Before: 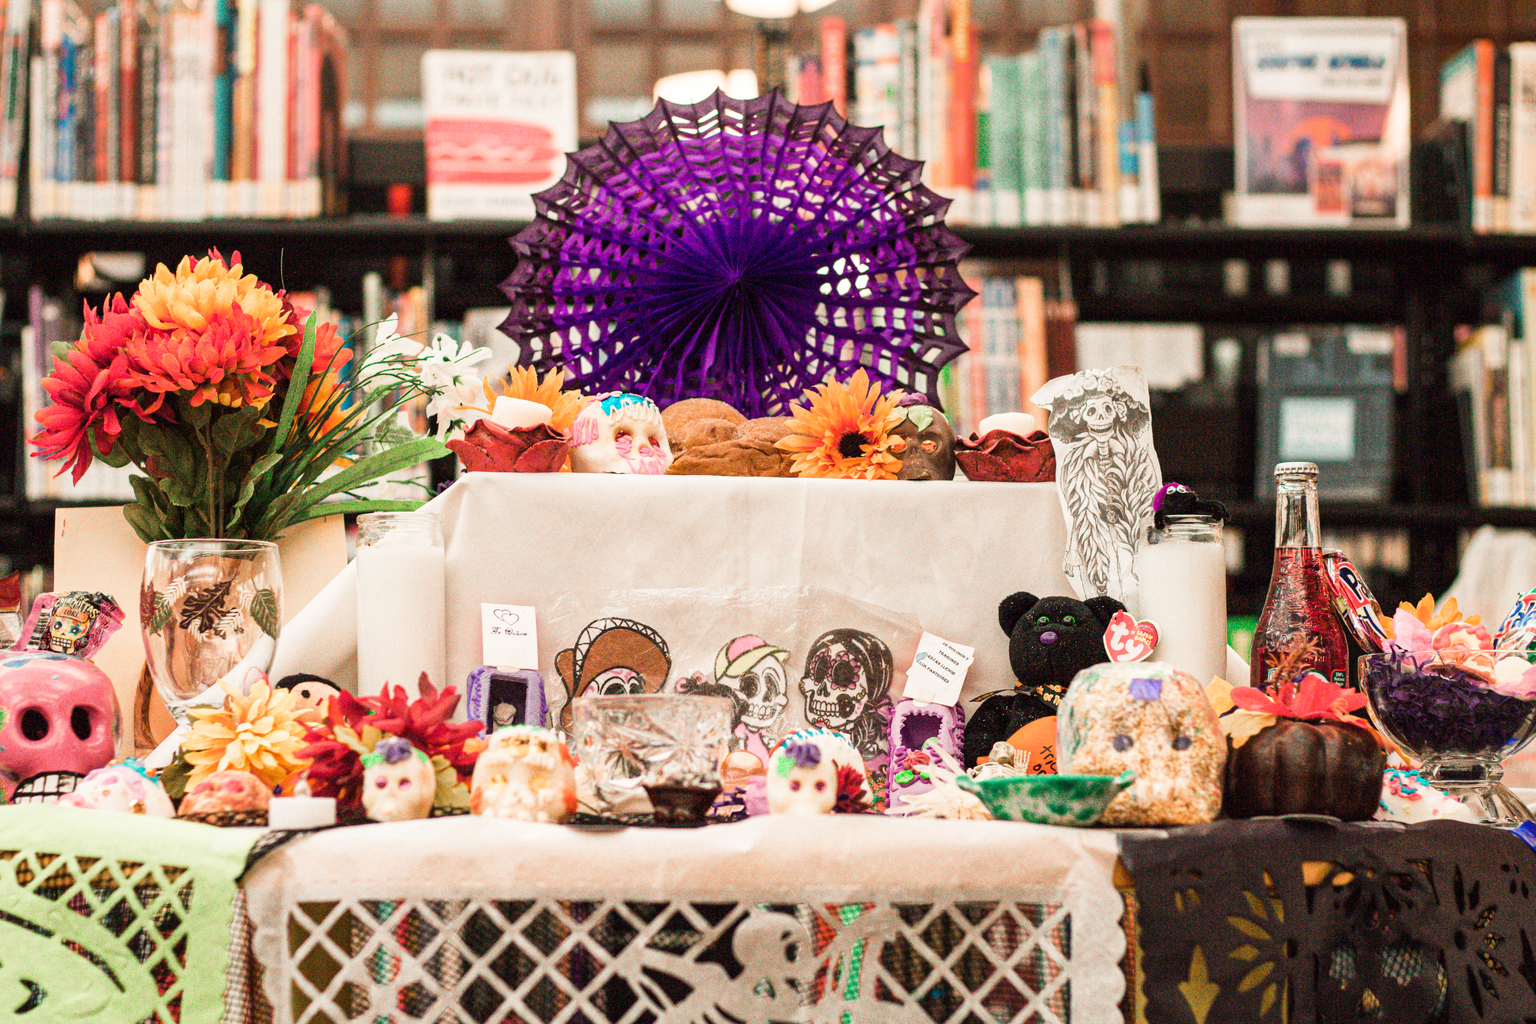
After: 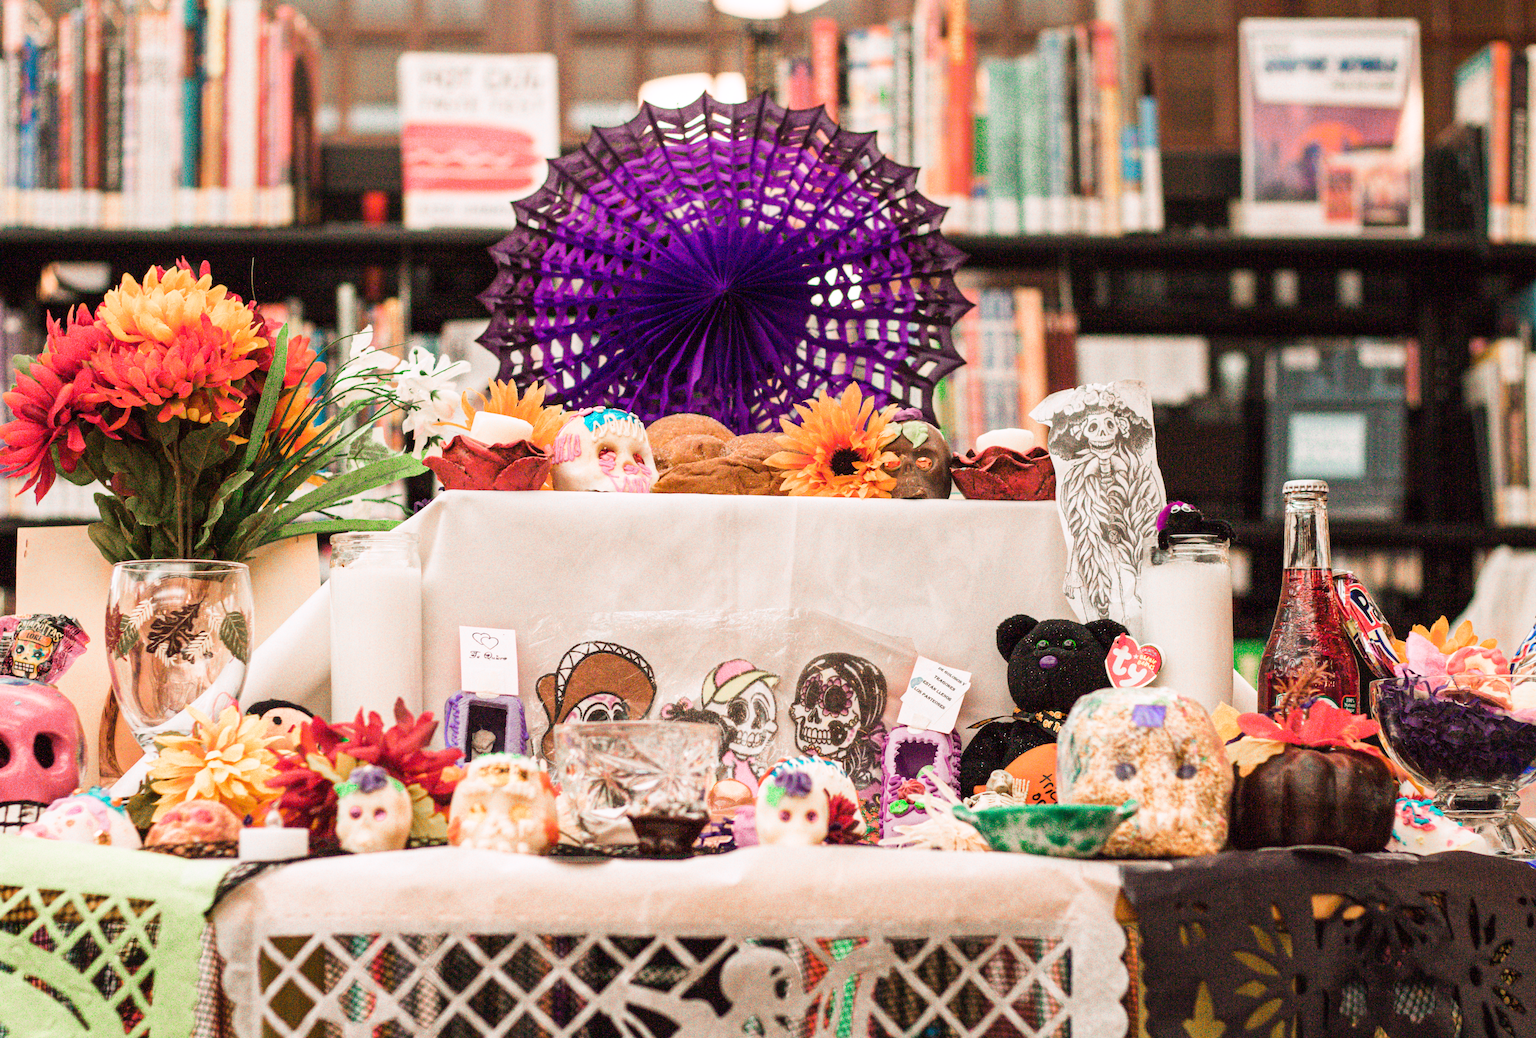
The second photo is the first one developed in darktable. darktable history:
white balance: red 1.004, blue 1.024
crop and rotate: left 2.536%, right 1.107%, bottom 2.246%
